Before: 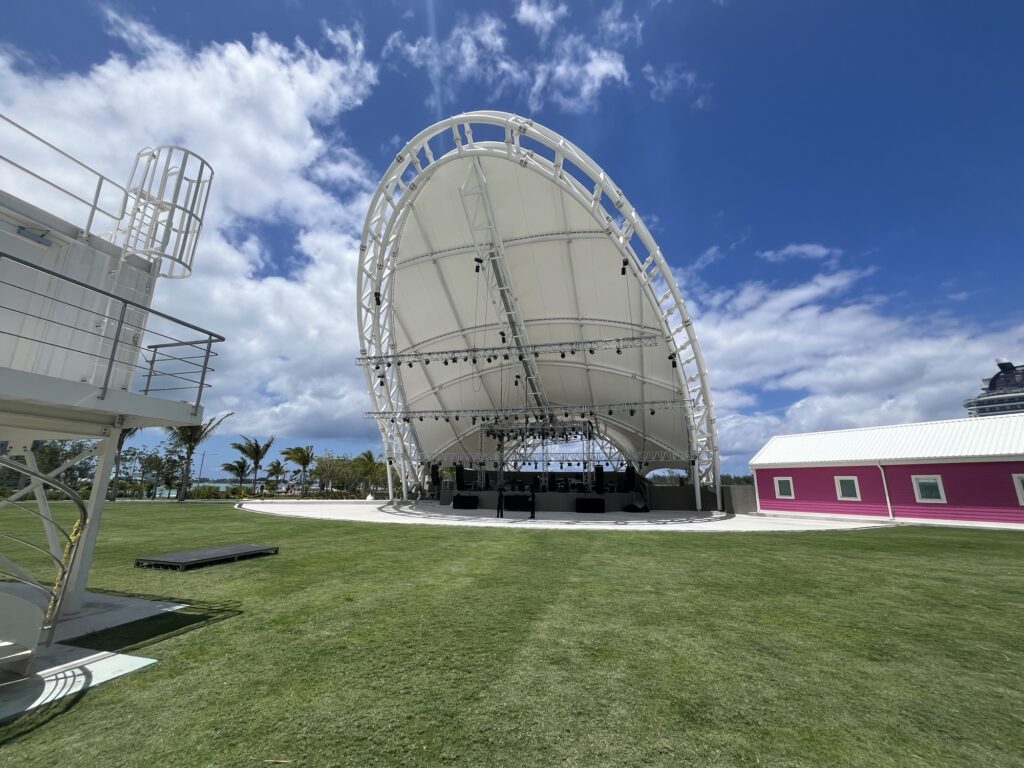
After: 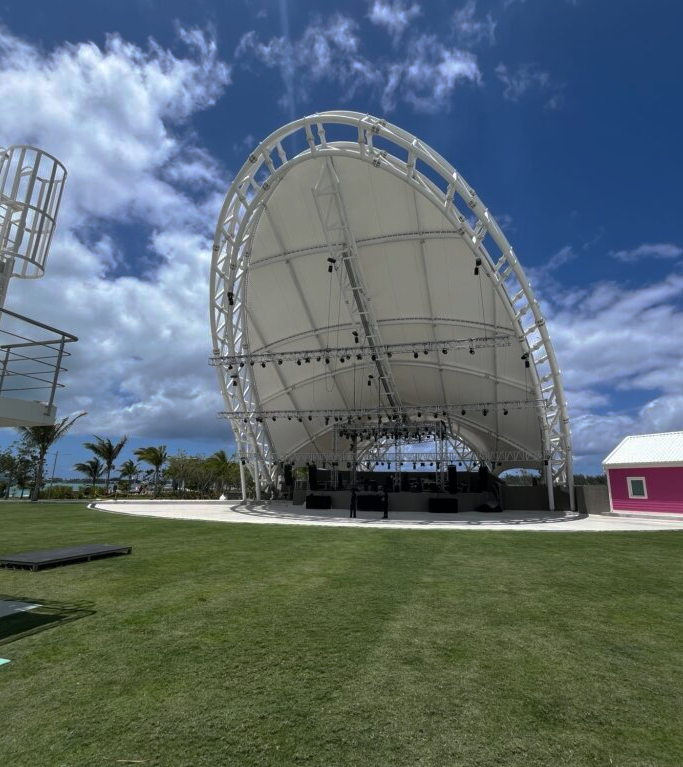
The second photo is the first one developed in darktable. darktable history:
crop and rotate: left 14.356%, right 18.944%
base curve: curves: ch0 [(0, 0) (0.595, 0.418) (1, 1)], exposure shift 0.01, preserve colors none
